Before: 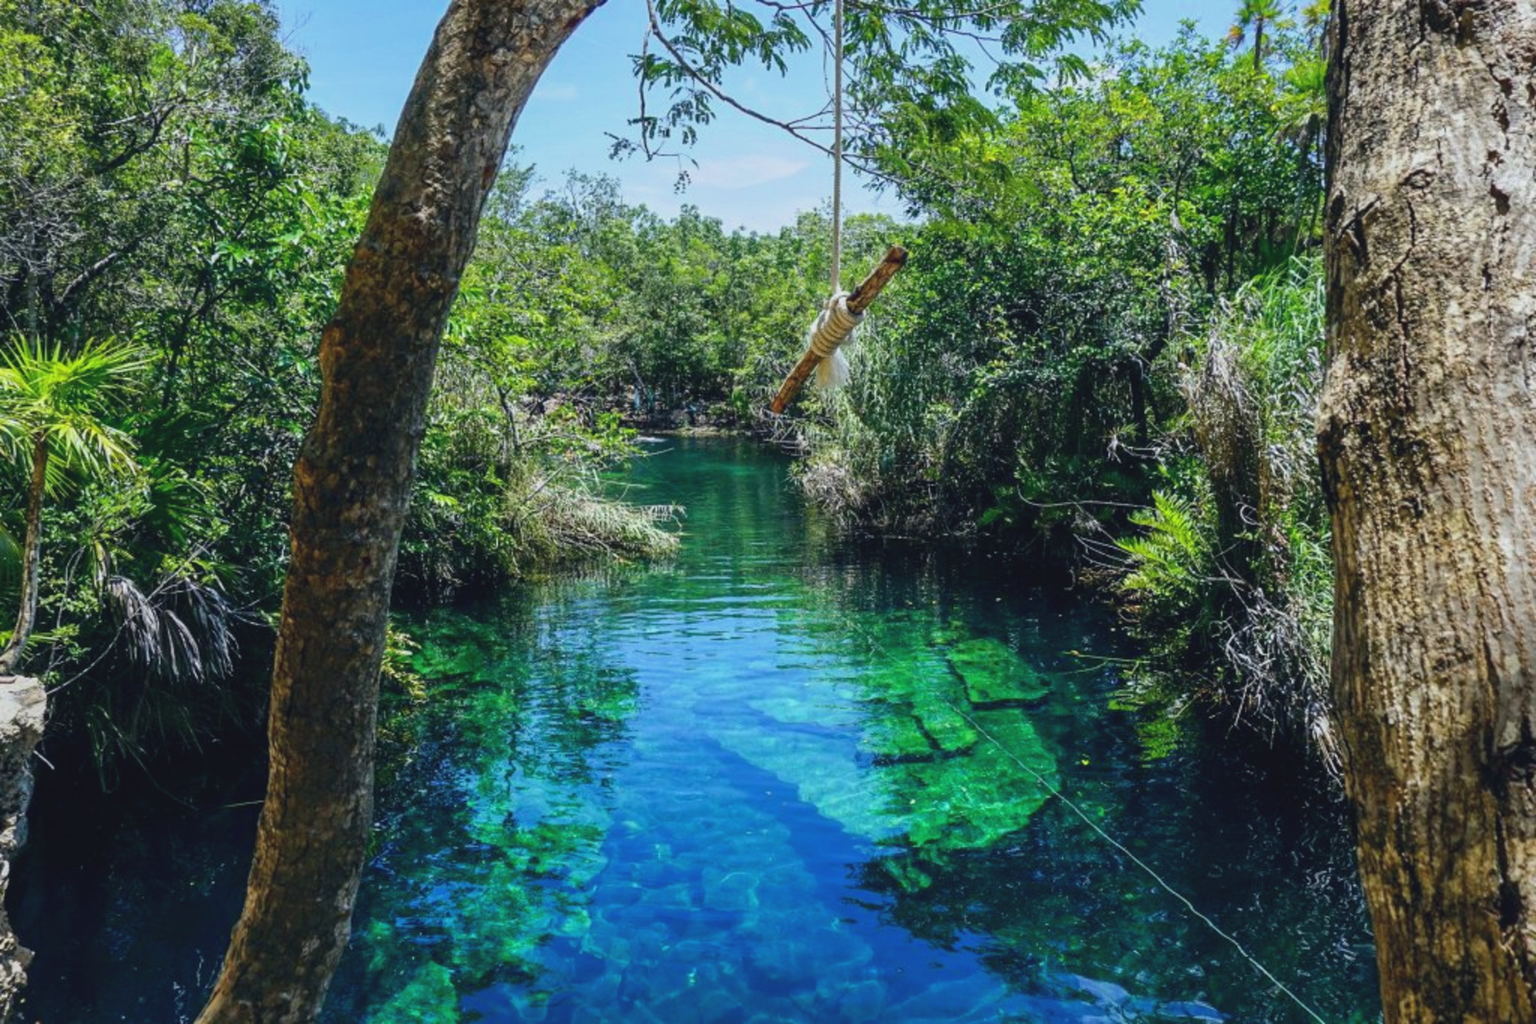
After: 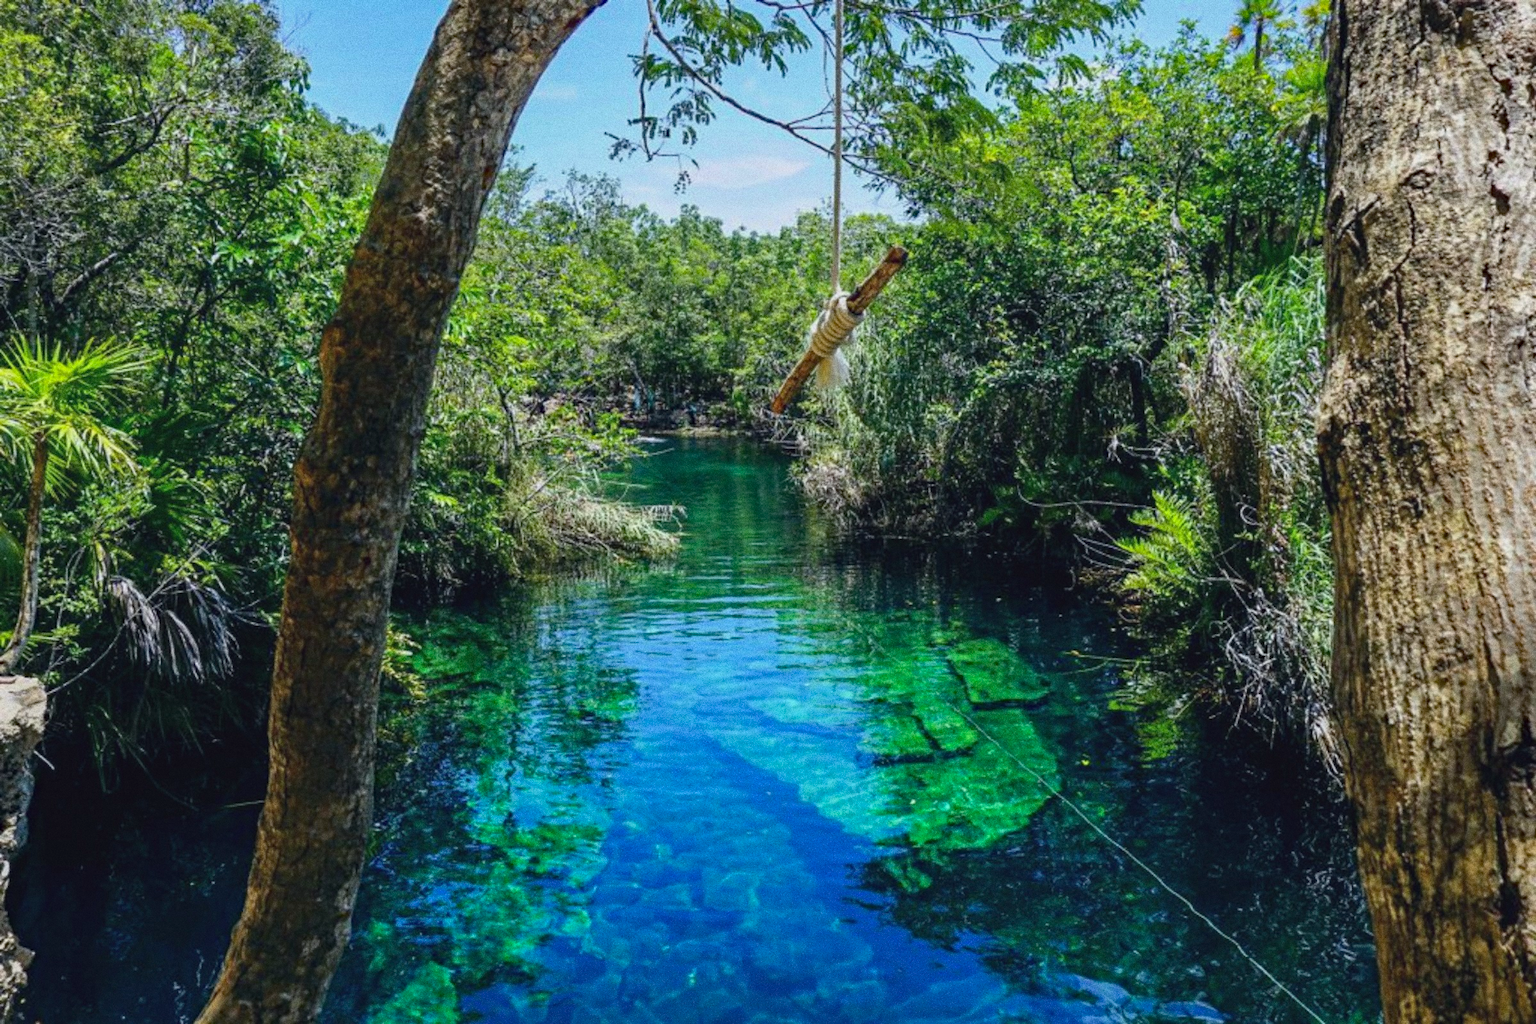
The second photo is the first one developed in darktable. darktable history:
haze removal: strength 0.29, distance 0.25, compatibility mode true, adaptive false
grain: coarseness 0.09 ISO, strength 40%
